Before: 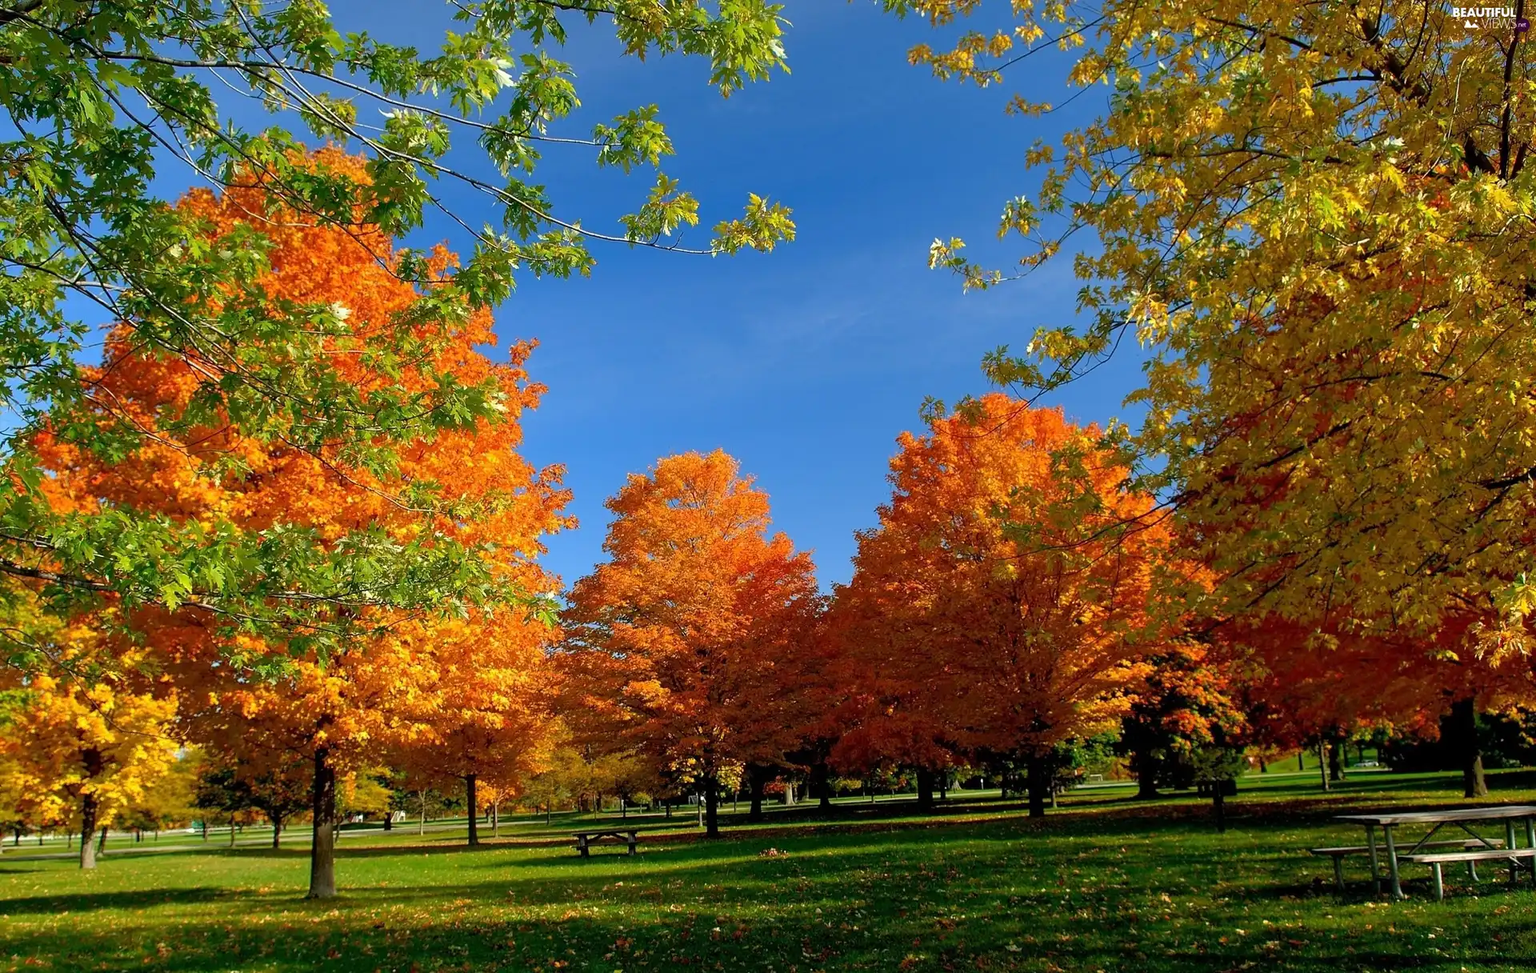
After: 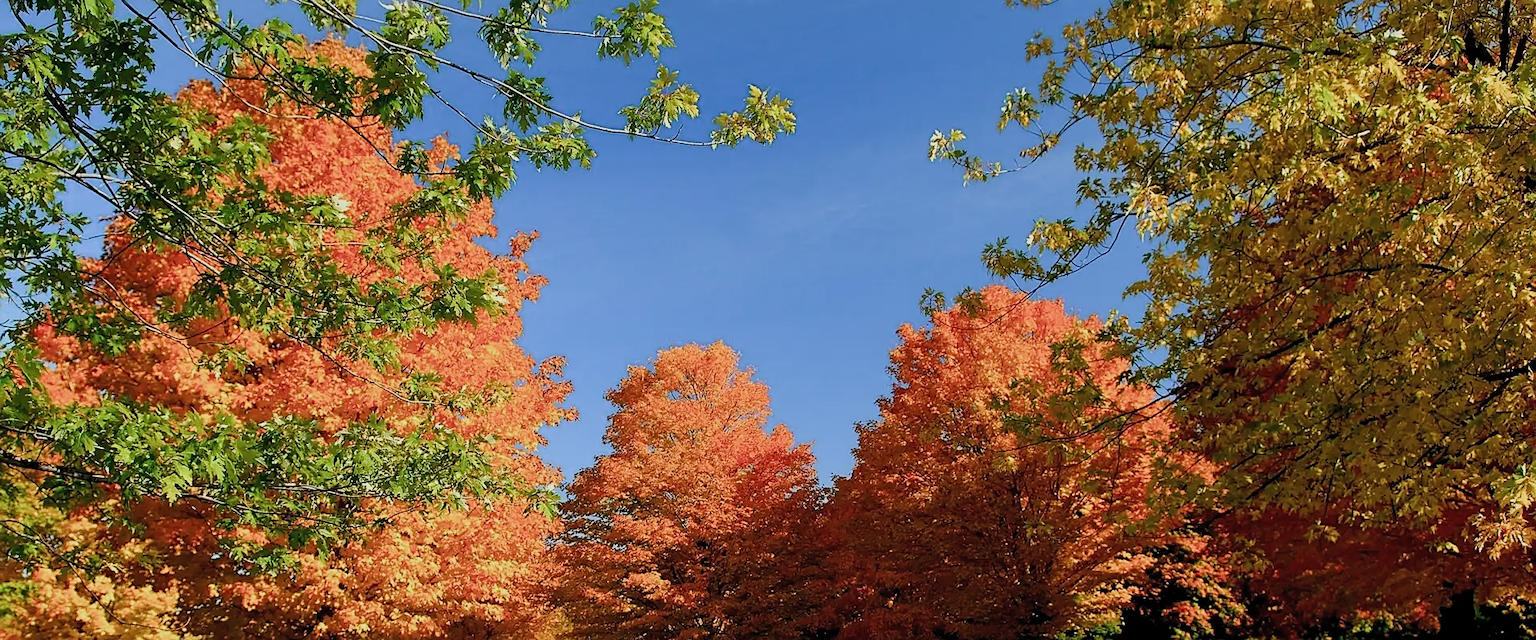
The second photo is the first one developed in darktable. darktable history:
sharpen: on, module defaults
filmic rgb: black relative exposure -7.65 EV, white relative exposure 4.56 EV, hardness 3.61, contrast 1.261, color science v5 (2021), contrast in shadows safe, contrast in highlights safe
crop: top 11.166%, bottom 22.538%
